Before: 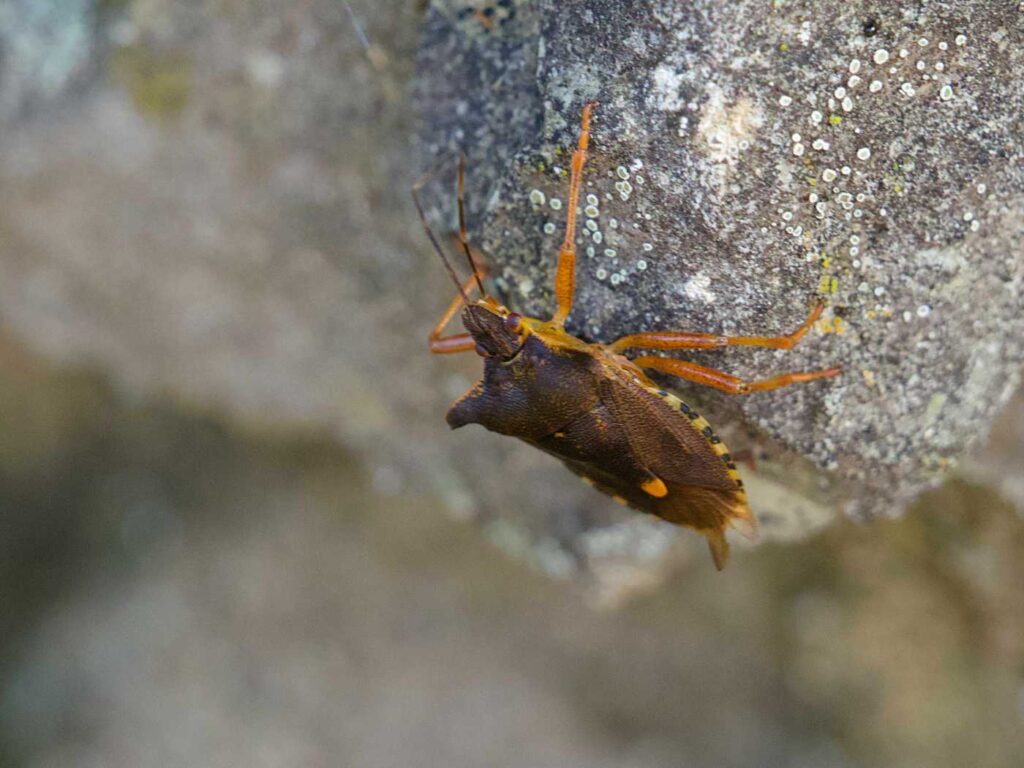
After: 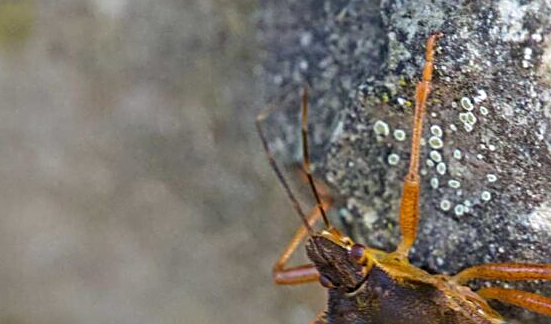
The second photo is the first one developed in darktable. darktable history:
crop: left 15.306%, top 9.065%, right 30.789%, bottom 48.638%
sharpen: radius 3.119
